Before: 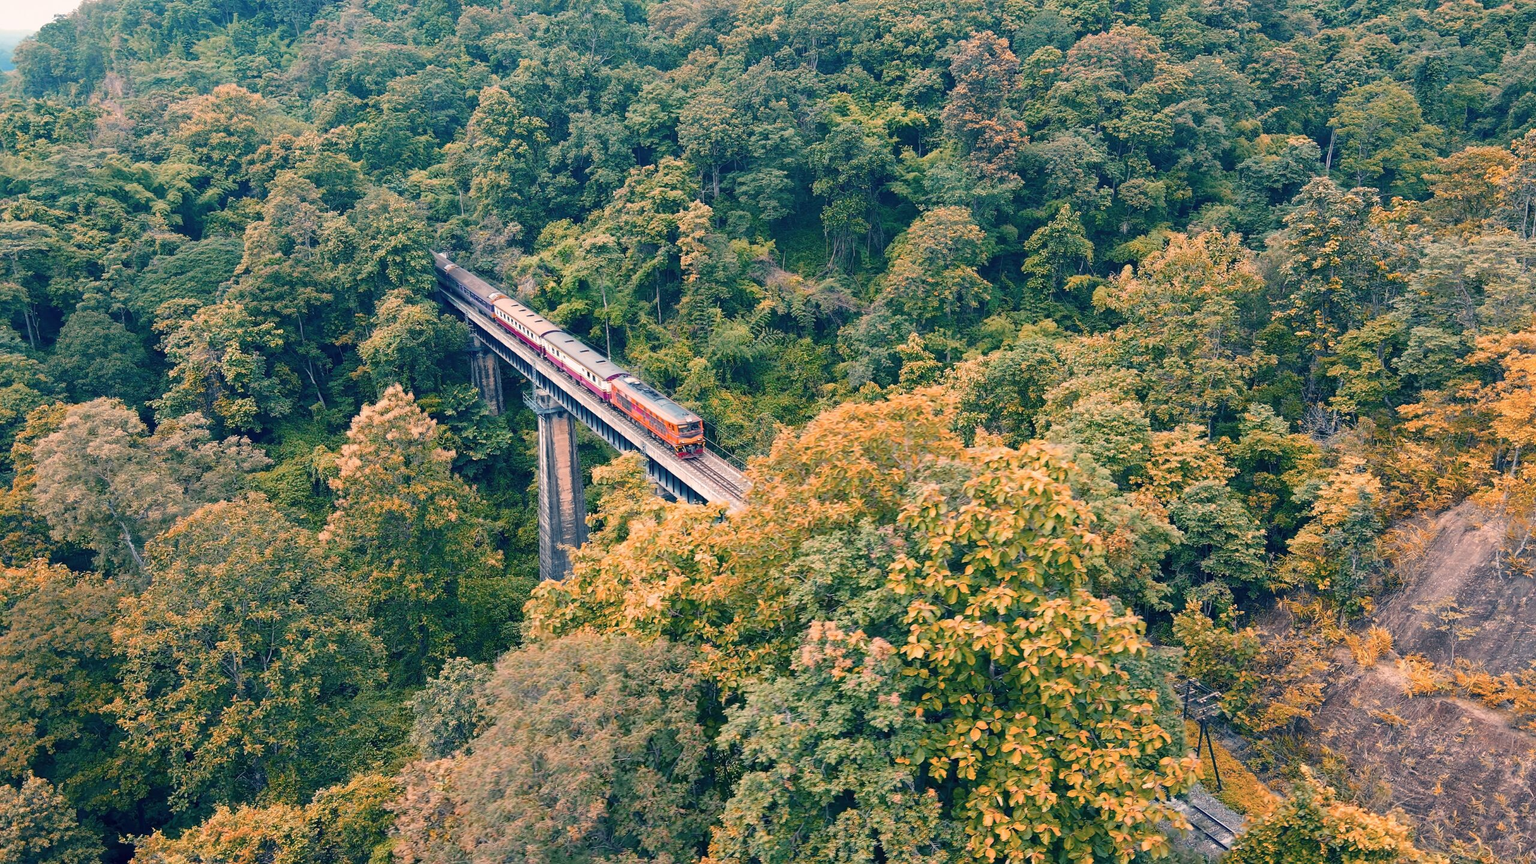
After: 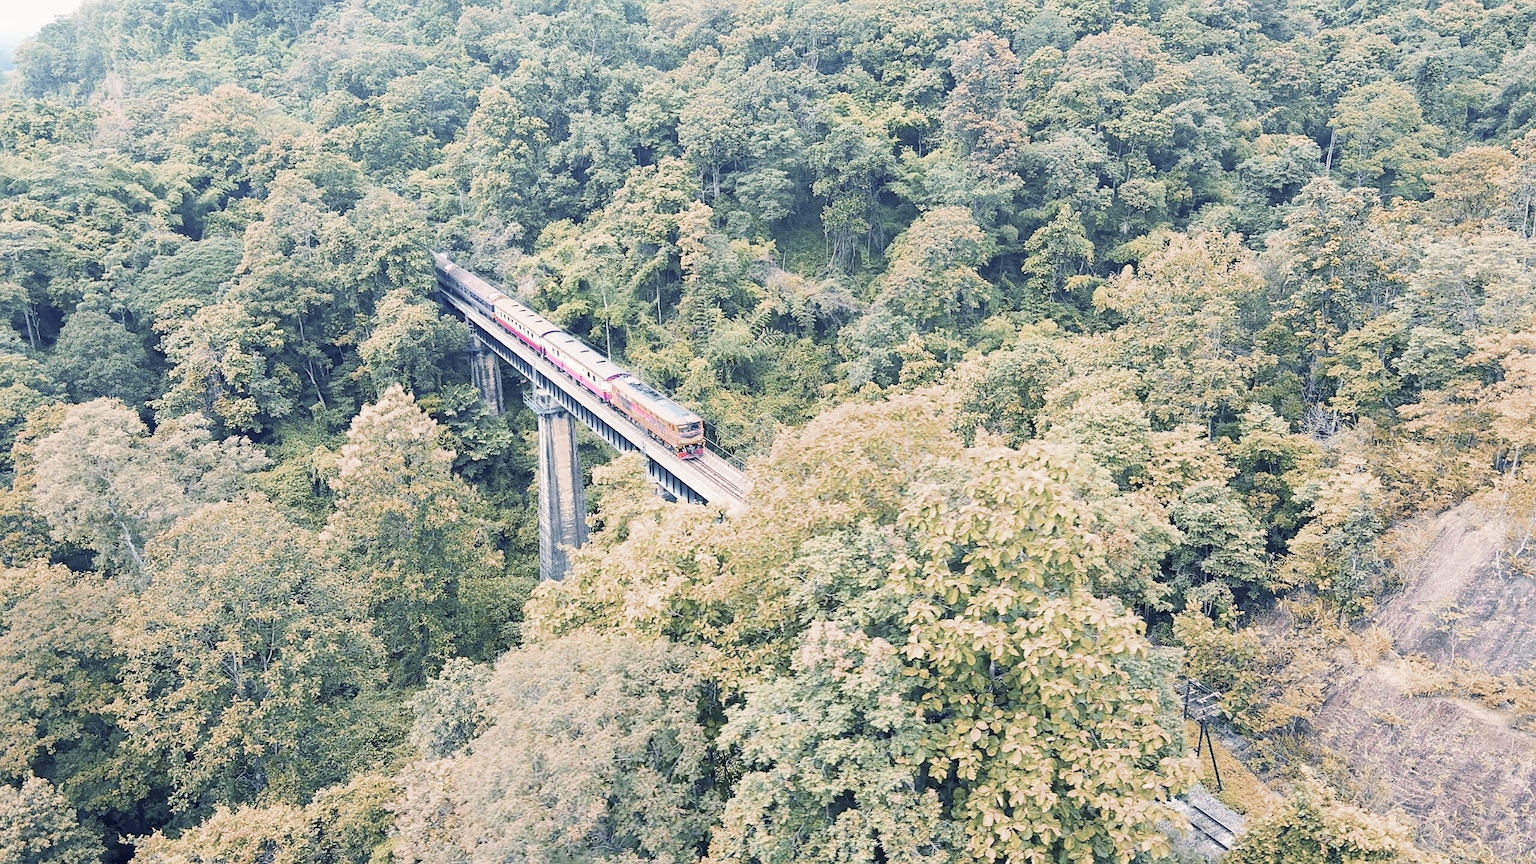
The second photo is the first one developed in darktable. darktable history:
color zones: curves: ch0 [(0, 0.6) (0.129, 0.508) (0.193, 0.483) (0.429, 0.5) (0.571, 0.5) (0.714, 0.5) (0.857, 0.5) (1, 0.6)]; ch1 [(0, 0.481) (0.112, 0.245) (0.213, 0.223) (0.429, 0.233) (0.571, 0.231) (0.683, 0.242) (0.857, 0.296) (1, 0.481)]
exposure: black level correction 0, exposure 1.675 EV, compensate exposure bias true, compensate highlight preservation false
filmic rgb: black relative exposure -7.65 EV, white relative exposure 4.56 EV, hardness 3.61
color contrast: green-magenta contrast 0.85, blue-yellow contrast 1.25, unbound 0
sharpen: amount 0.2
